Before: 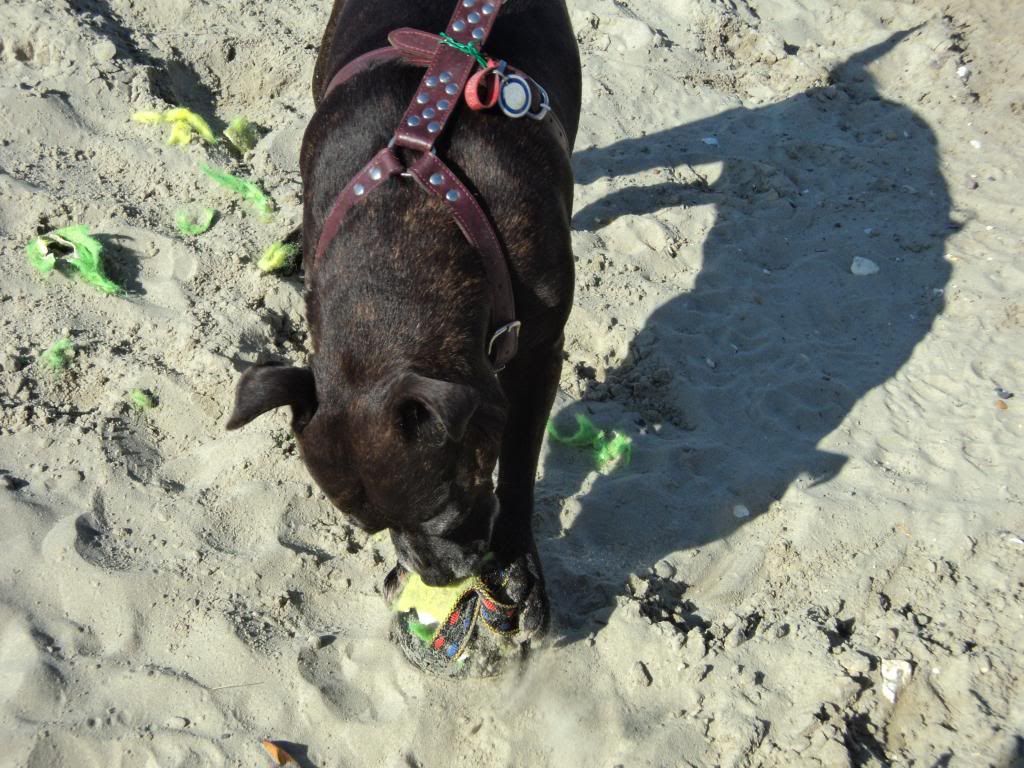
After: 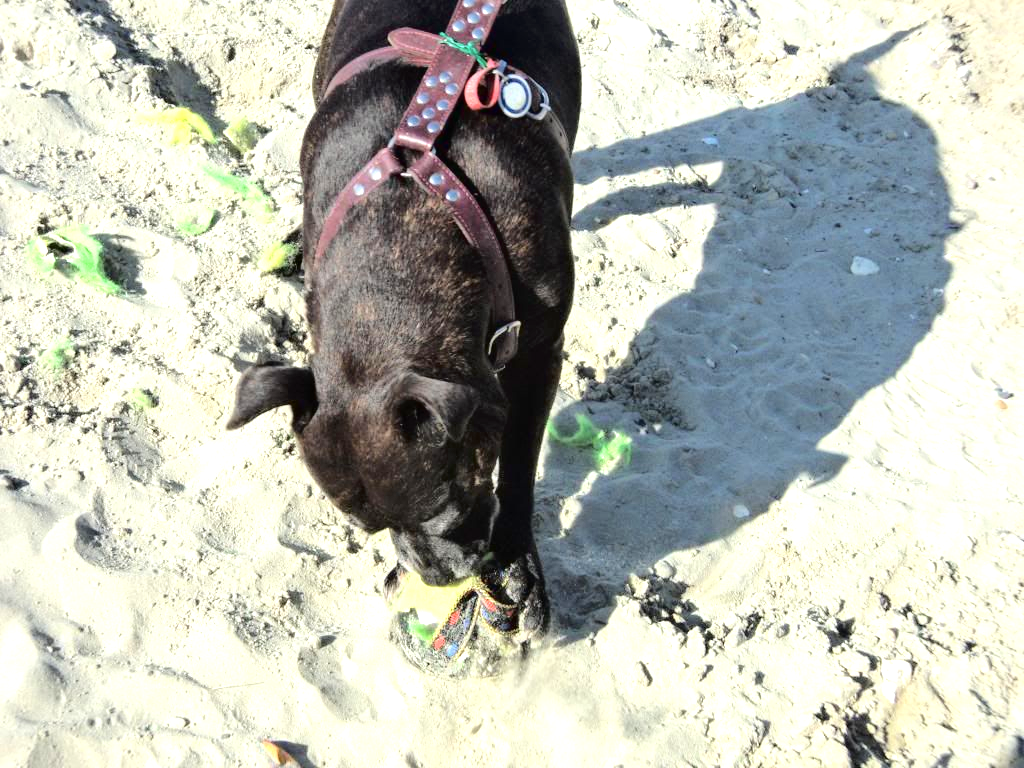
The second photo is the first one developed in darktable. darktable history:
tone curve: curves: ch0 [(0, 0) (0.003, 0.009) (0.011, 0.009) (0.025, 0.01) (0.044, 0.02) (0.069, 0.032) (0.1, 0.048) (0.136, 0.092) (0.177, 0.153) (0.224, 0.217) (0.277, 0.306) (0.335, 0.402) (0.399, 0.488) (0.468, 0.574) (0.543, 0.648) (0.623, 0.716) (0.709, 0.783) (0.801, 0.851) (0.898, 0.92) (1, 1)], color space Lab, independent channels, preserve colors none
exposure: exposure 1.001 EV, compensate highlight preservation false
